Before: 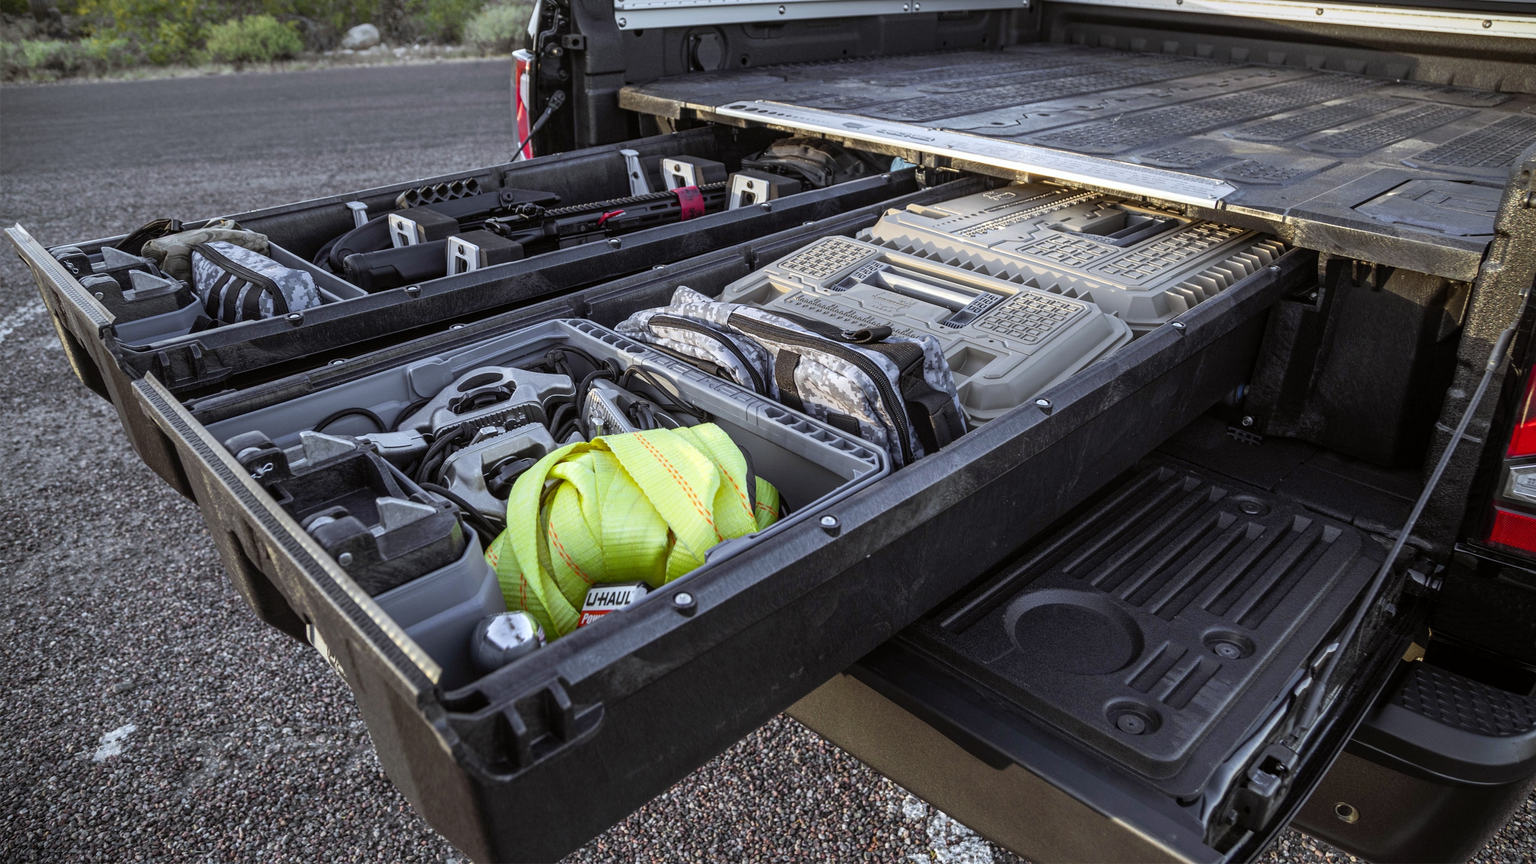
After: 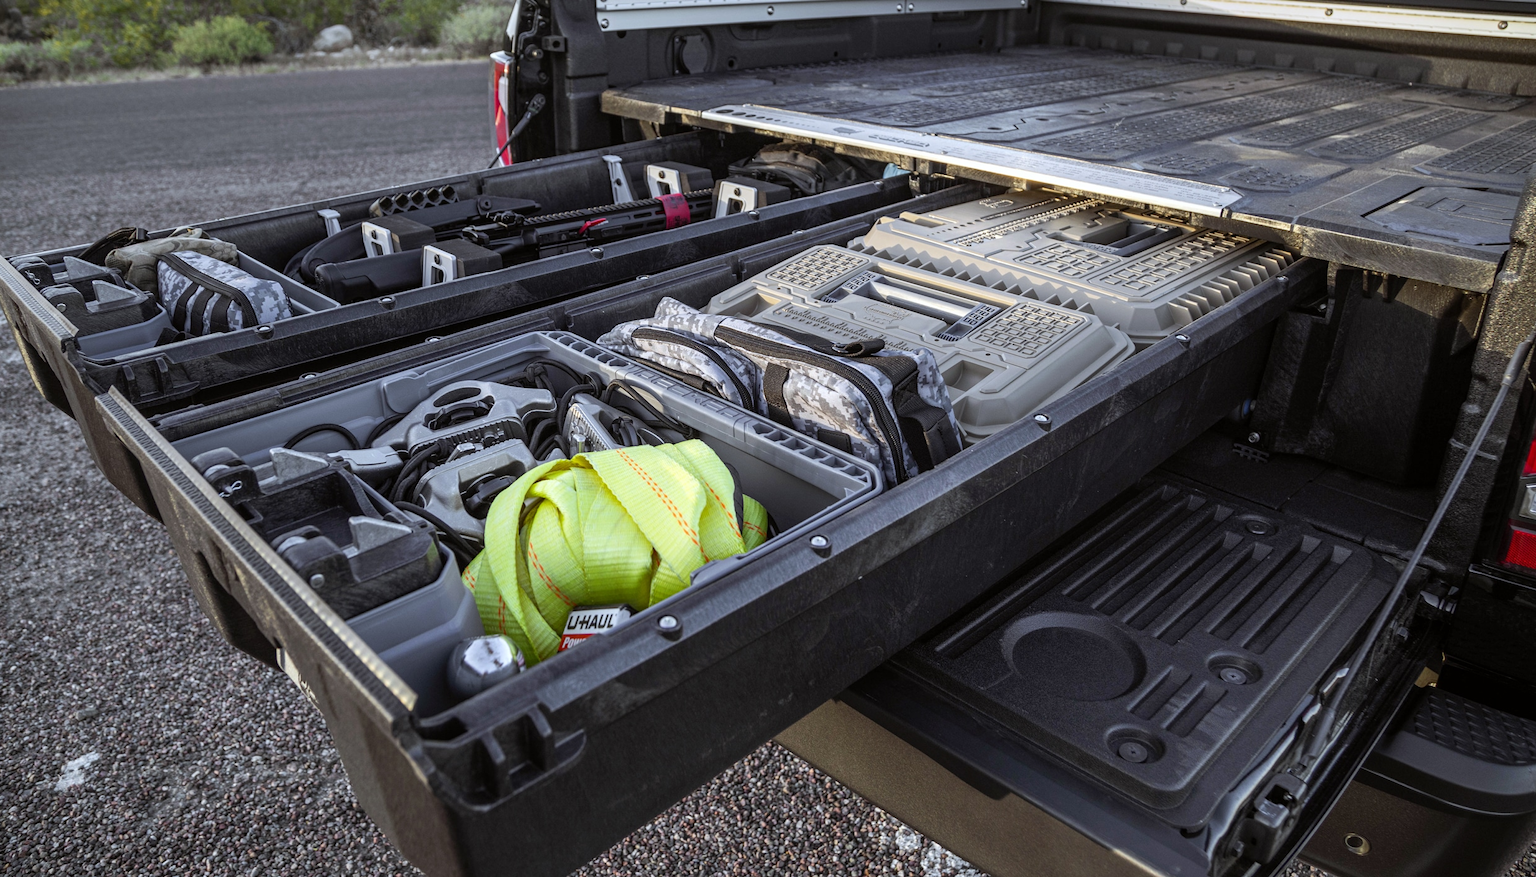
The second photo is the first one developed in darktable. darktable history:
crop and rotate: left 2.652%, right 1.029%, bottom 2.207%
